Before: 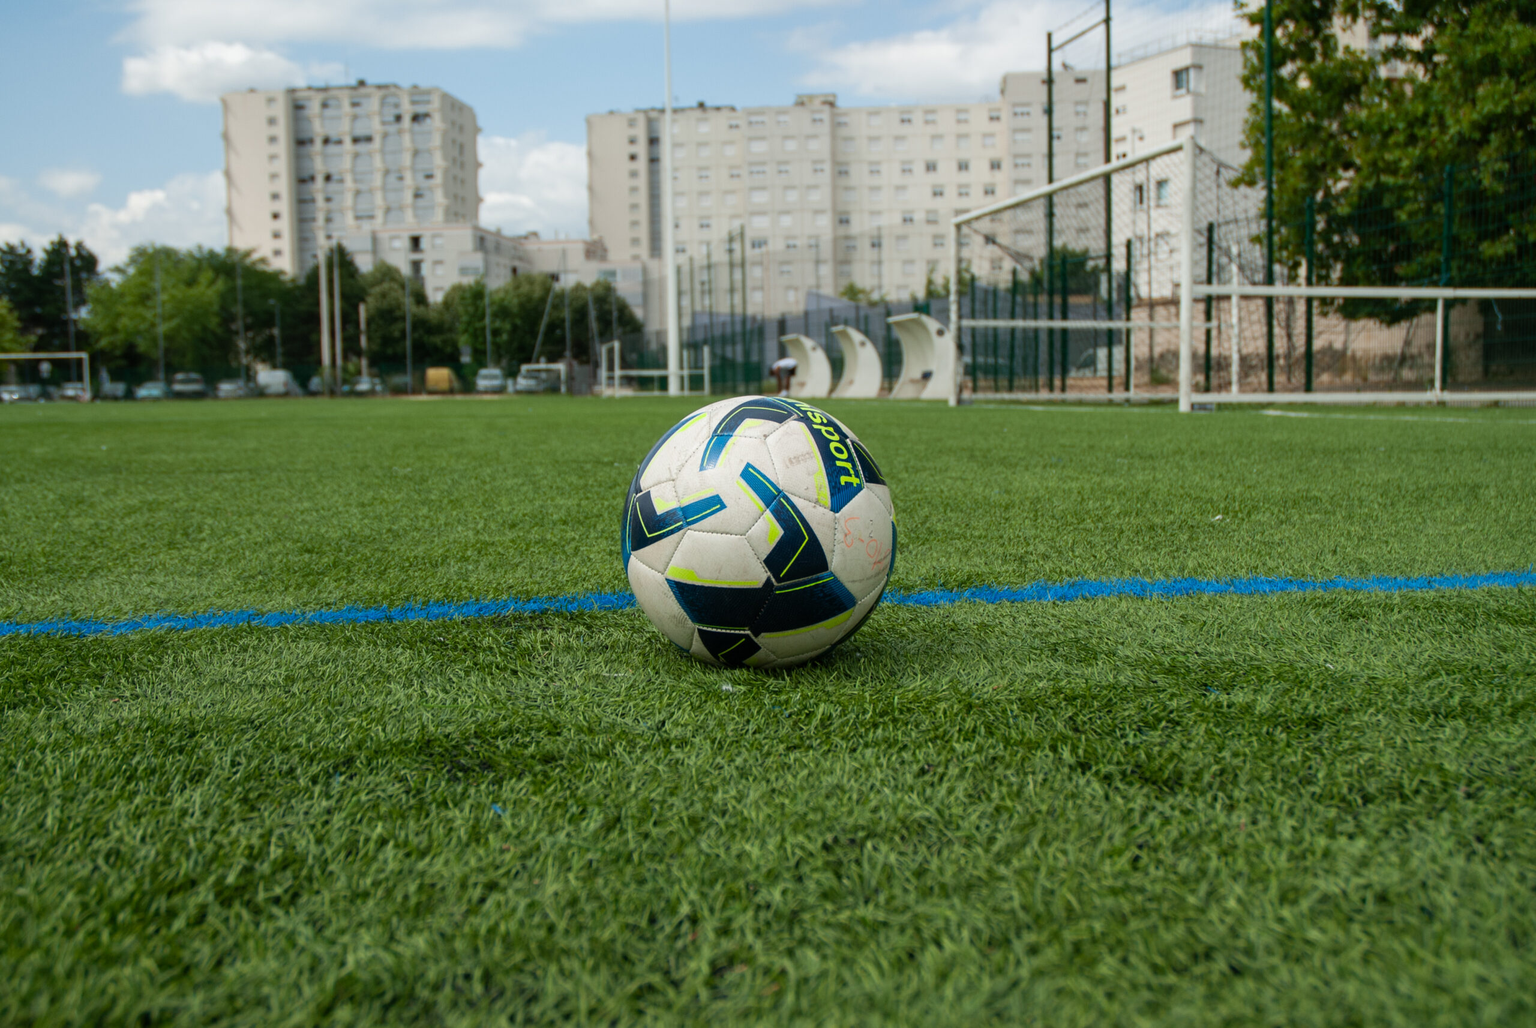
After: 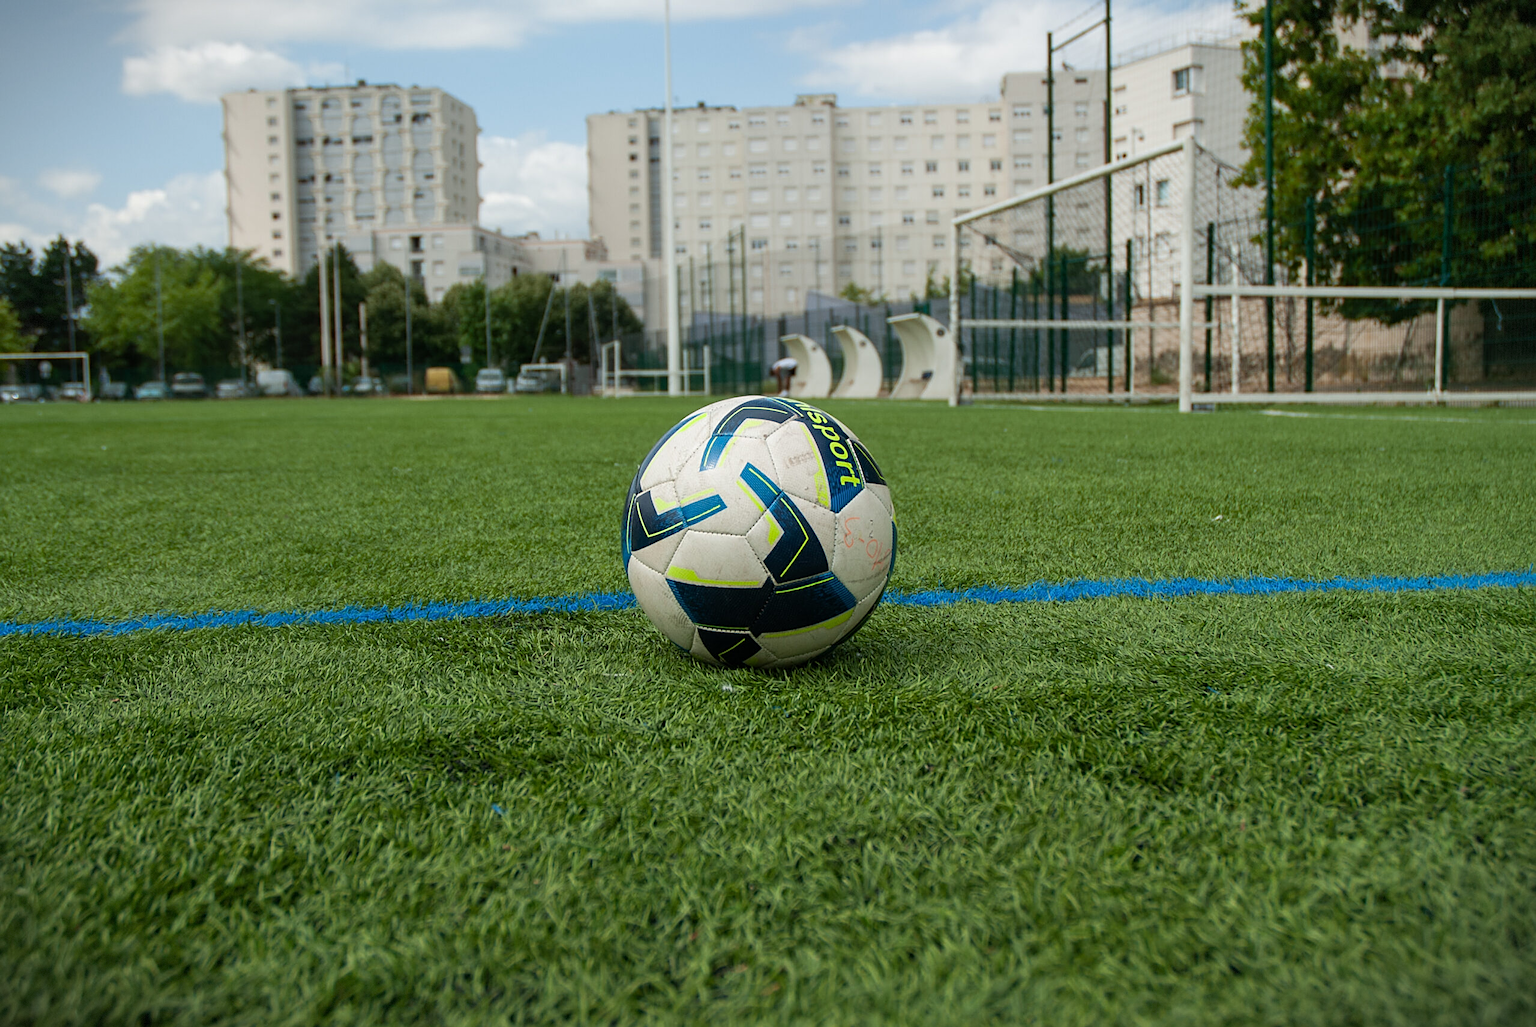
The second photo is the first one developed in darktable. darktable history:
sharpen: on, module defaults
vignetting: fall-off start 100%, brightness -0.406, saturation -0.3, width/height ratio 1.324, dithering 8-bit output, unbound false
